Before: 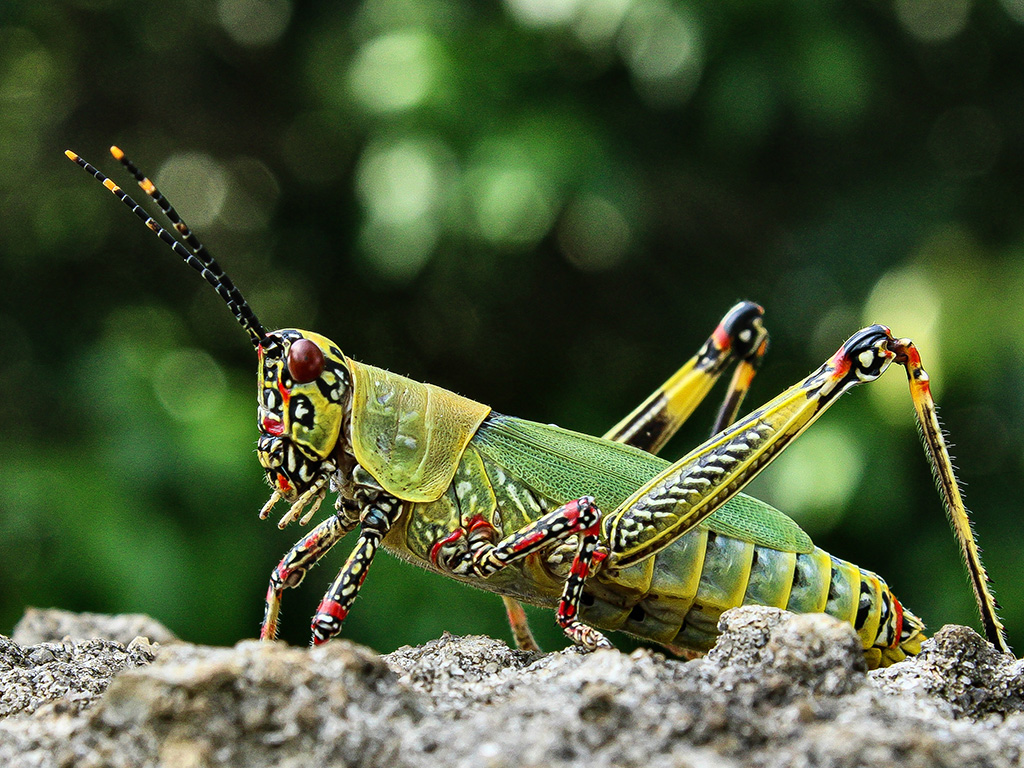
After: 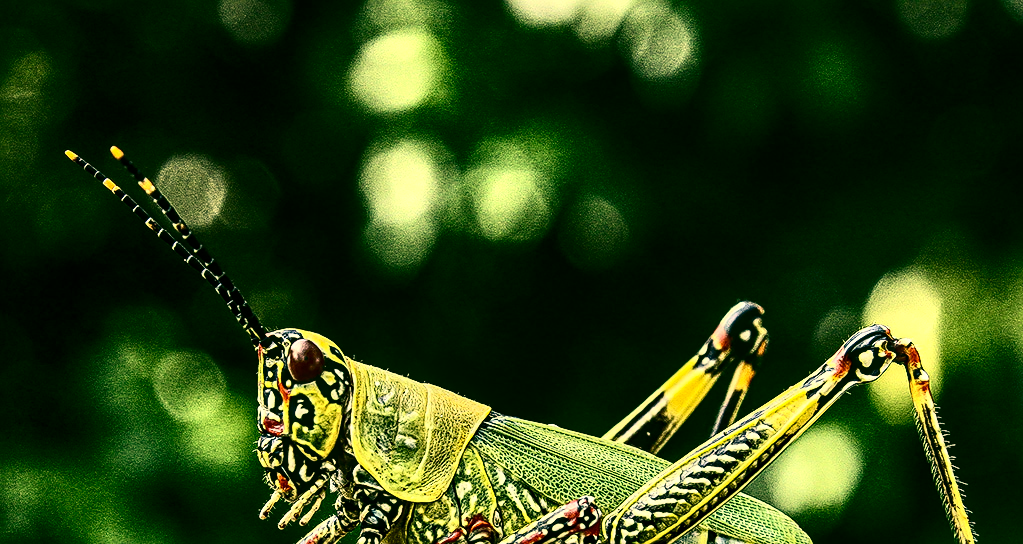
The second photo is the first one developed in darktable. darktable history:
crop: bottom 29.101%
contrast brightness saturation: contrast 0.486, saturation -0.105
exposure: exposure -0.069 EV, compensate highlight preservation false
local contrast: highlights 60%, shadows 62%, detail 160%
color correction: highlights a* 4.72, highlights b* 24.84, shadows a* -16.03, shadows b* 3.77
sharpen: radius 2.181, amount 0.382, threshold 0.143
